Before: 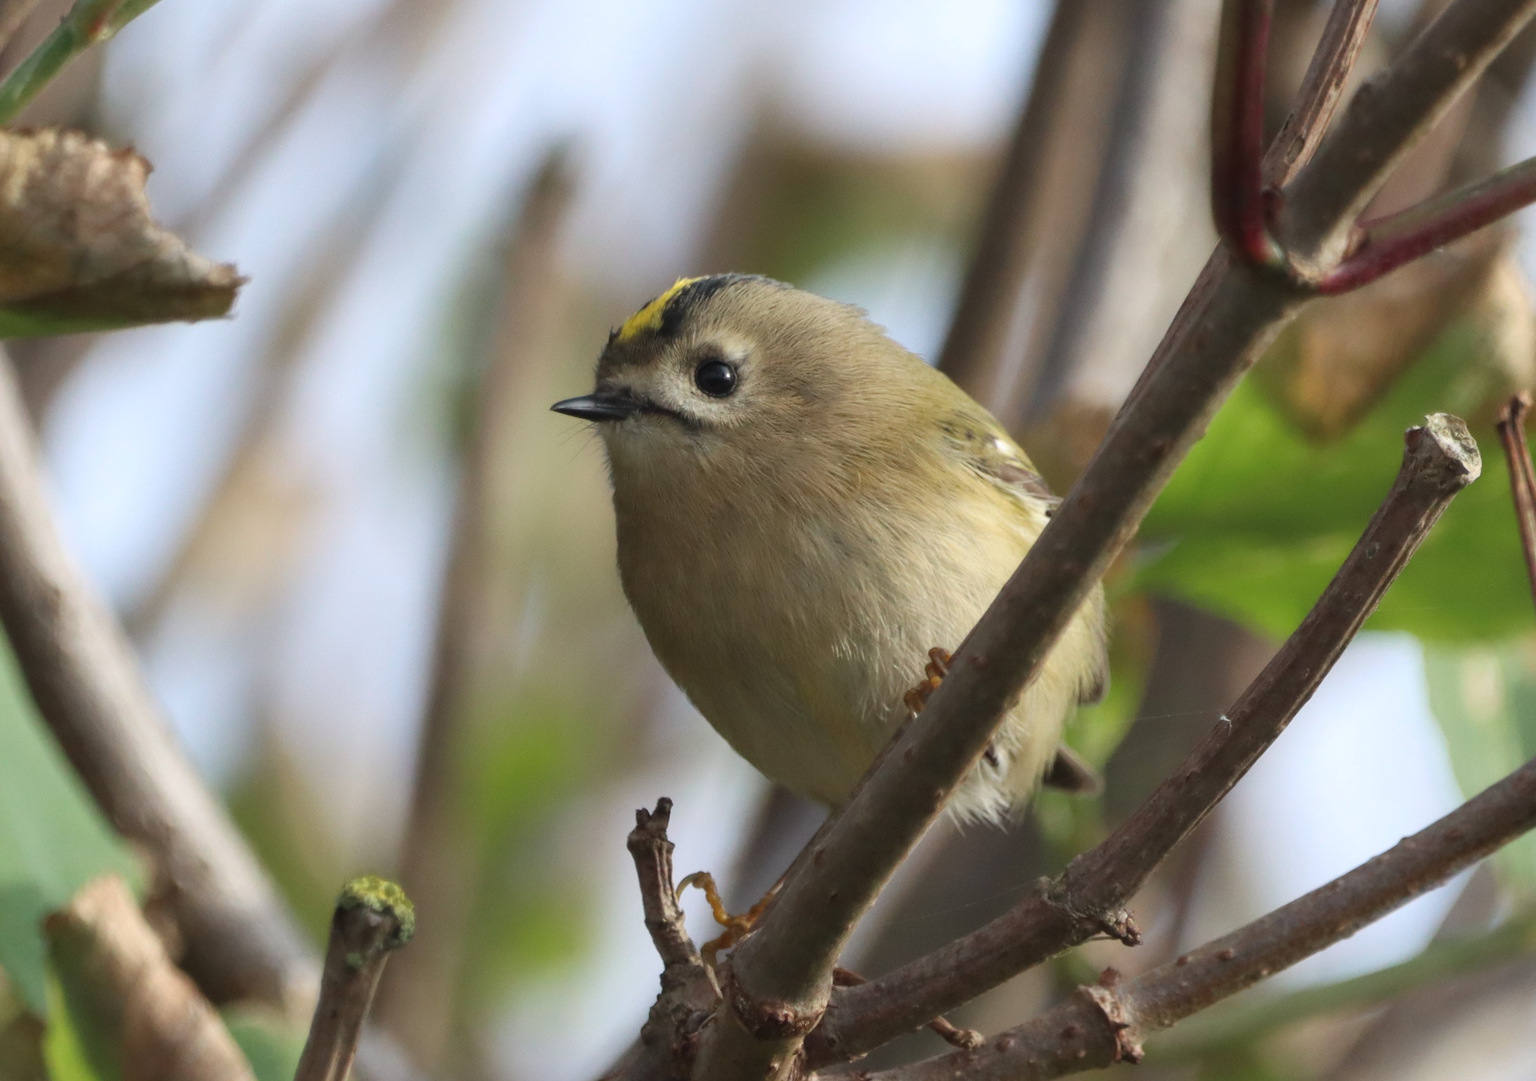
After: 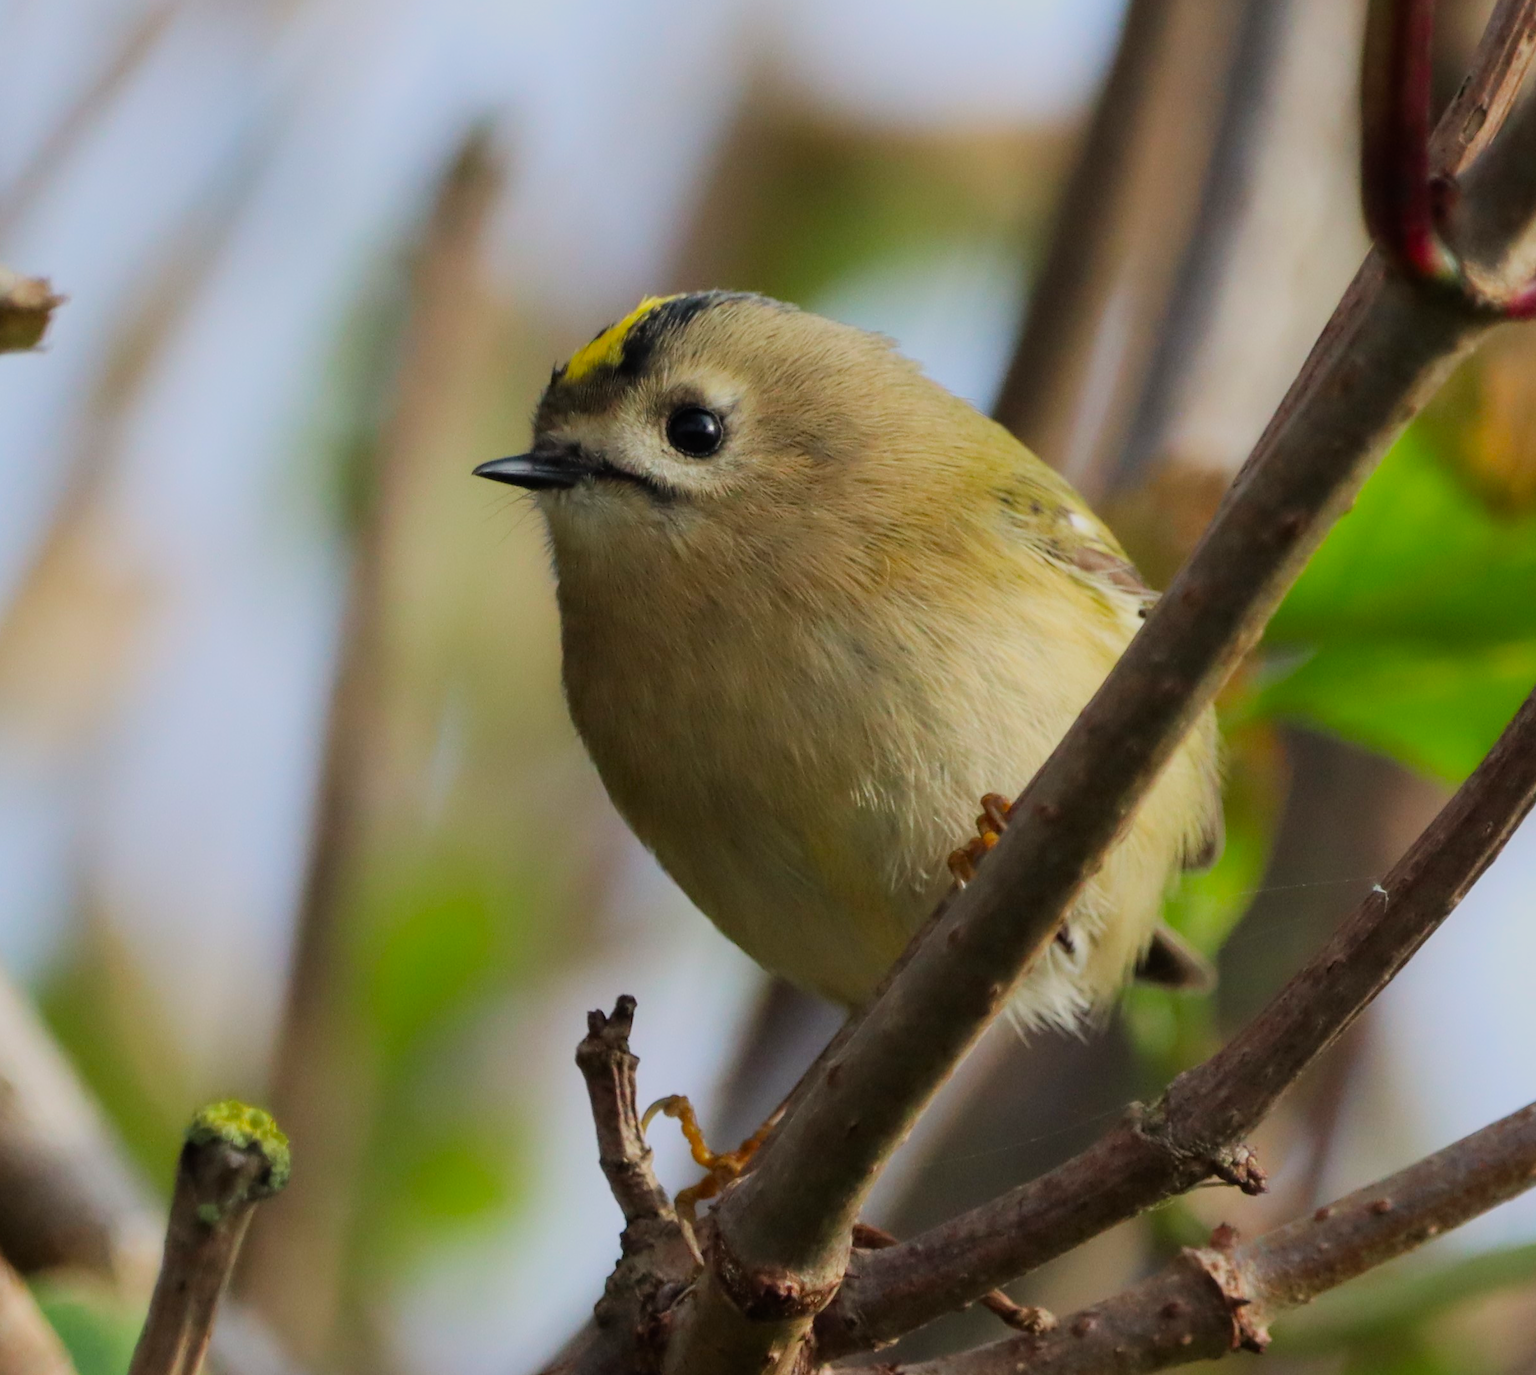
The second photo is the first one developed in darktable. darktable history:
filmic rgb: black relative exposure -7.65 EV, white relative exposure 4.56 EV, threshold 2.95 EV, hardness 3.61, contrast 1.058, enable highlight reconstruction true
crop and rotate: left 12.983%, top 5.309%, right 12.631%
contrast brightness saturation: saturation 0.52
